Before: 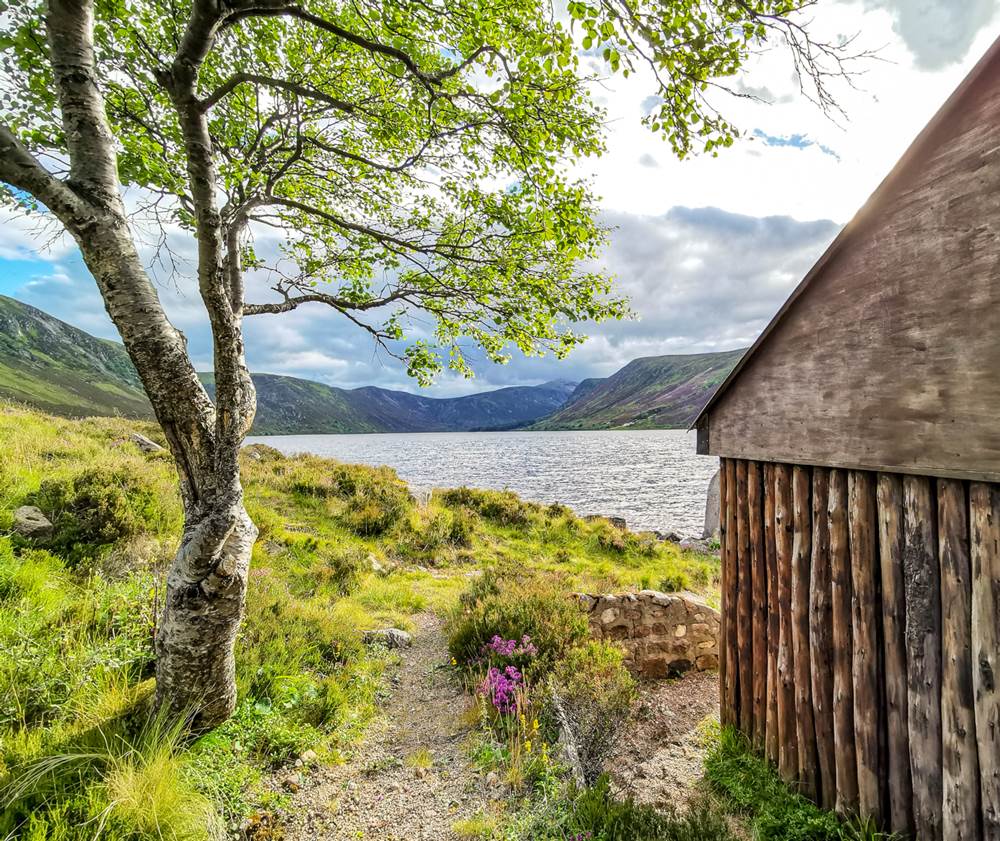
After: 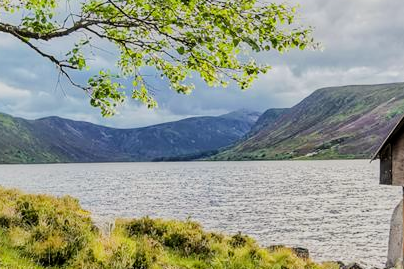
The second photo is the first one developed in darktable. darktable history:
white balance: red 1.009, blue 0.985
filmic rgb: white relative exposure 3.85 EV, hardness 4.3
crop: left 31.751%, top 32.172%, right 27.8%, bottom 35.83%
